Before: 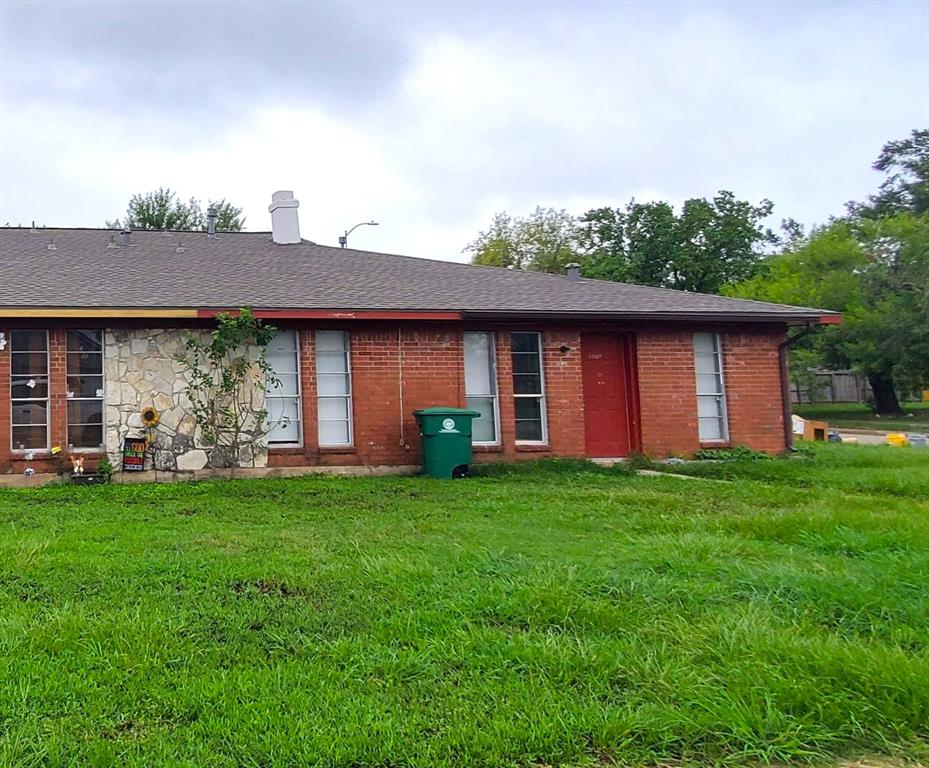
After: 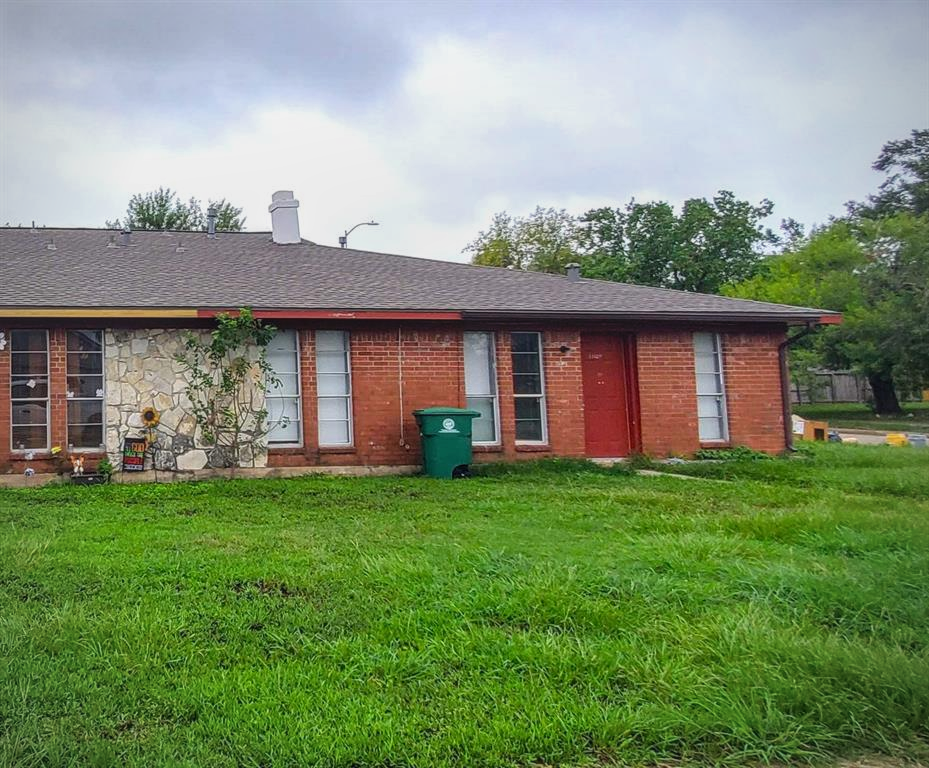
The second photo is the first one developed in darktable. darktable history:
vignetting: fall-off radius 81.82%, brightness -0.716, saturation -0.486, center (-0.031, -0.045)
contrast brightness saturation: contrast -0.12
local contrast: highlights 5%, shadows 3%, detail 133%
